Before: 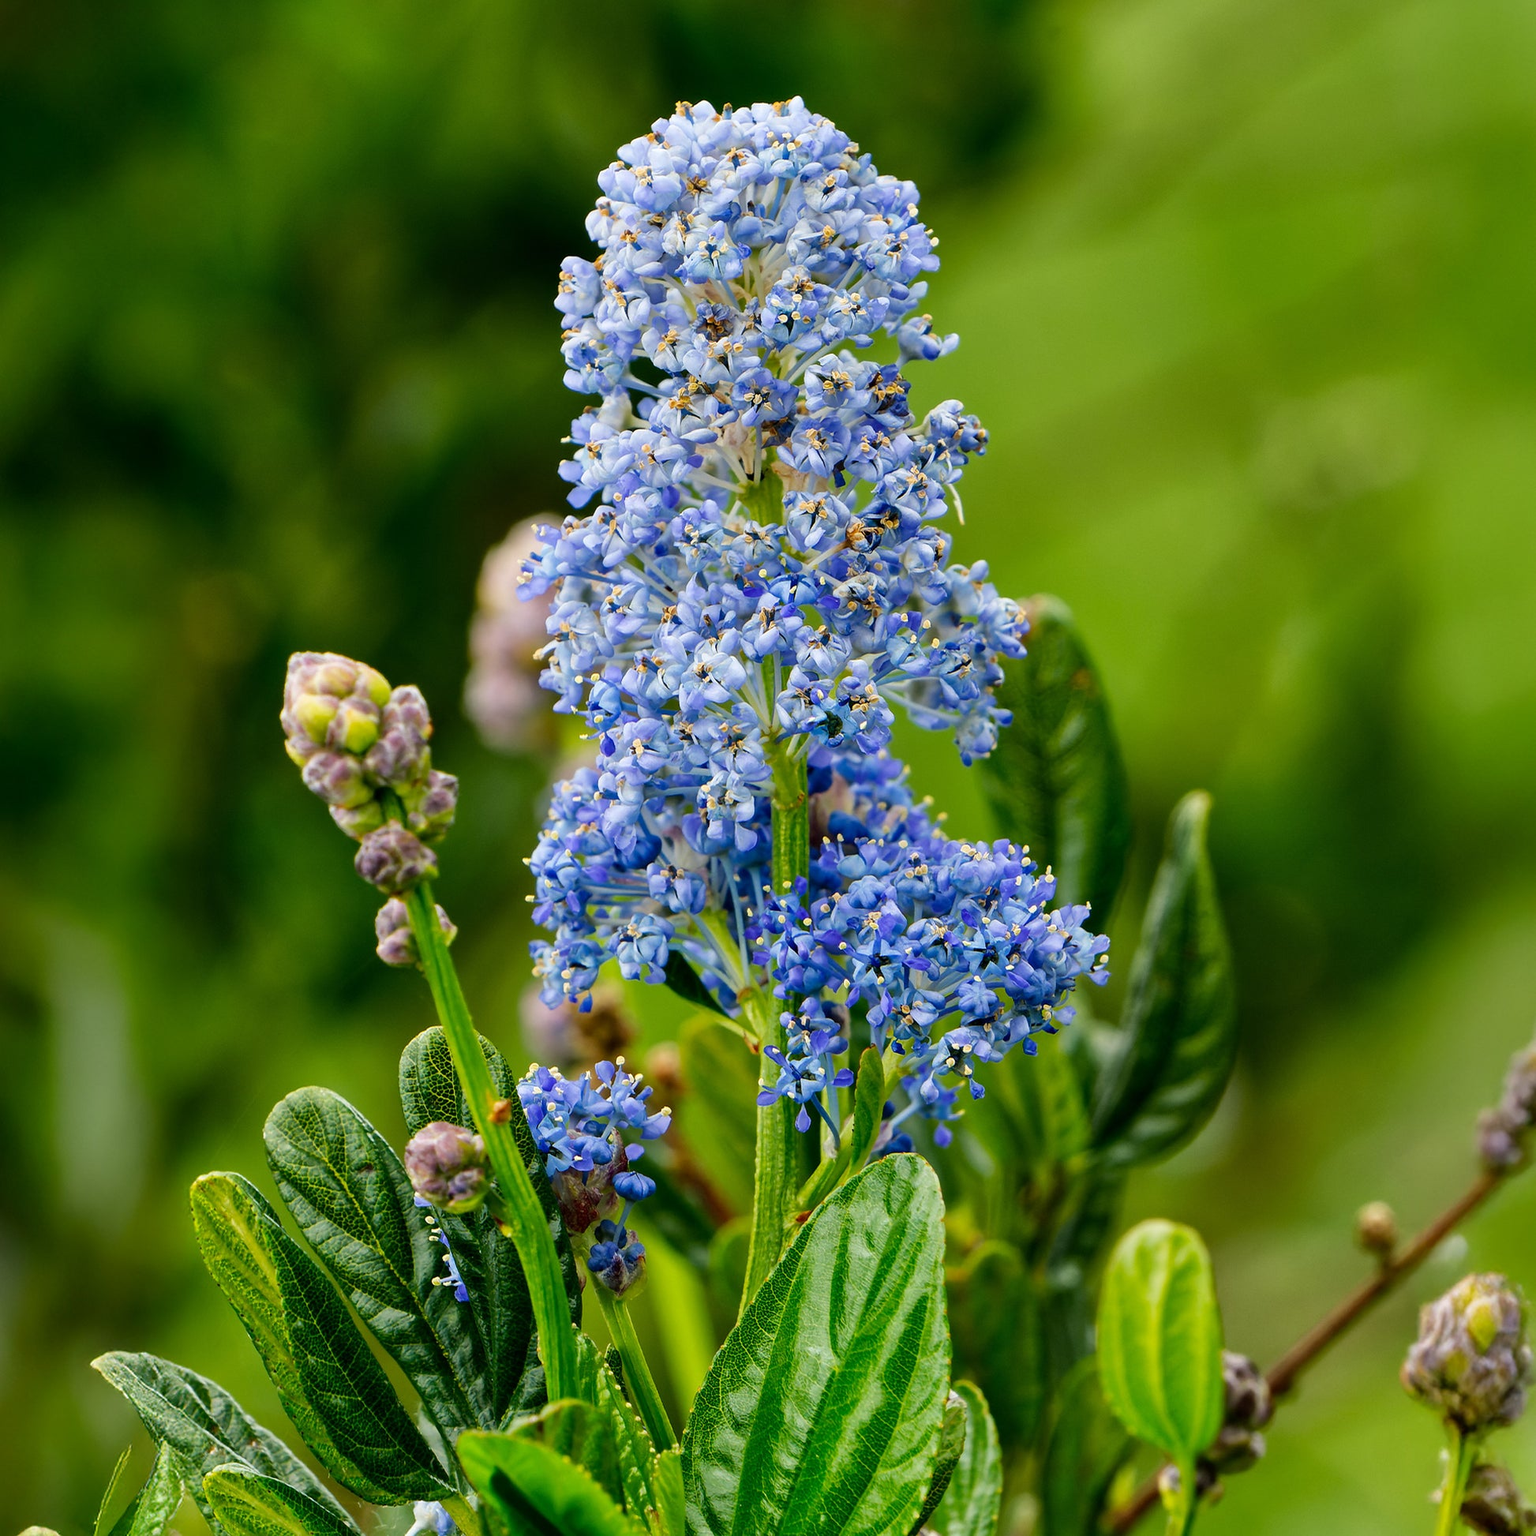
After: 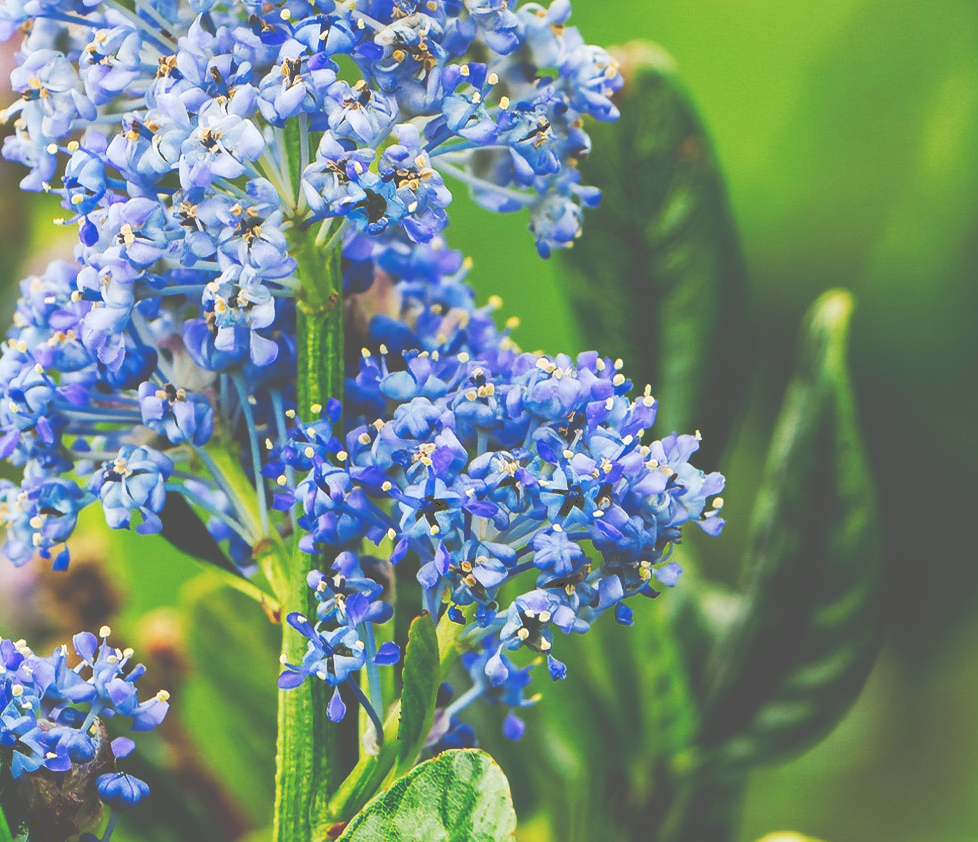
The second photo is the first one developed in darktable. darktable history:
crop: left 35.03%, top 36.625%, right 14.663%, bottom 20.057%
tone curve: curves: ch0 [(0, 0) (0.003, 0.334) (0.011, 0.338) (0.025, 0.338) (0.044, 0.338) (0.069, 0.339) (0.1, 0.342) (0.136, 0.343) (0.177, 0.349) (0.224, 0.36) (0.277, 0.385) (0.335, 0.42) (0.399, 0.465) (0.468, 0.535) (0.543, 0.632) (0.623, 0.73) (0.709, 0.814) (0.801, 0.879) (0.898, 0.935) (1, 1)], preserve colors none
